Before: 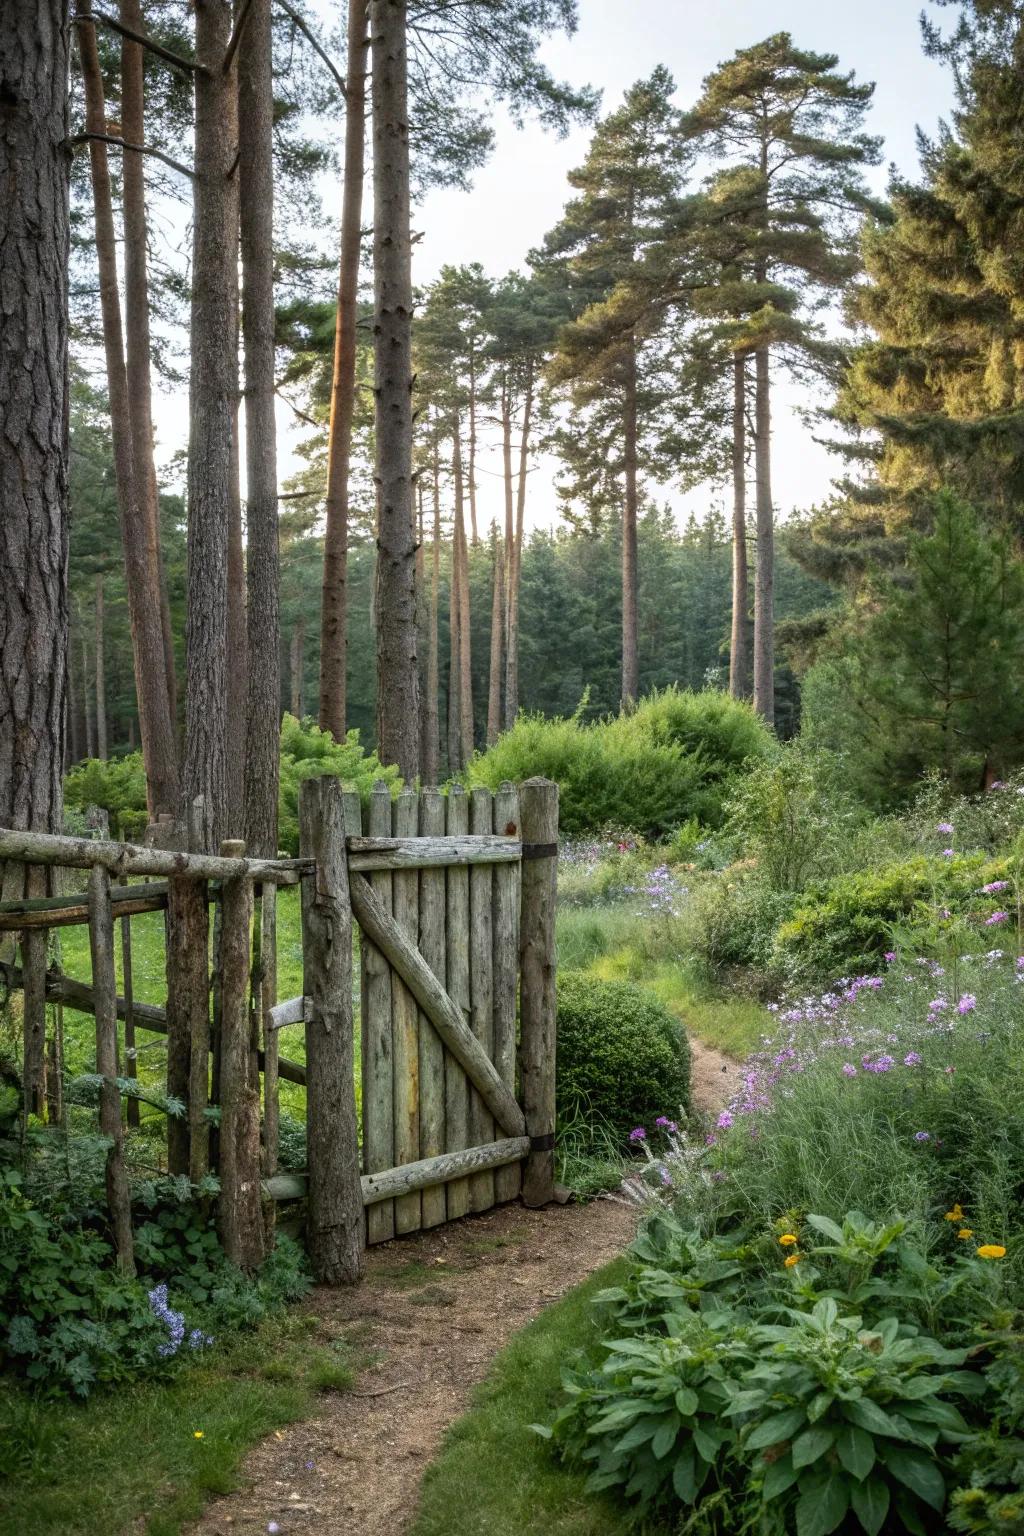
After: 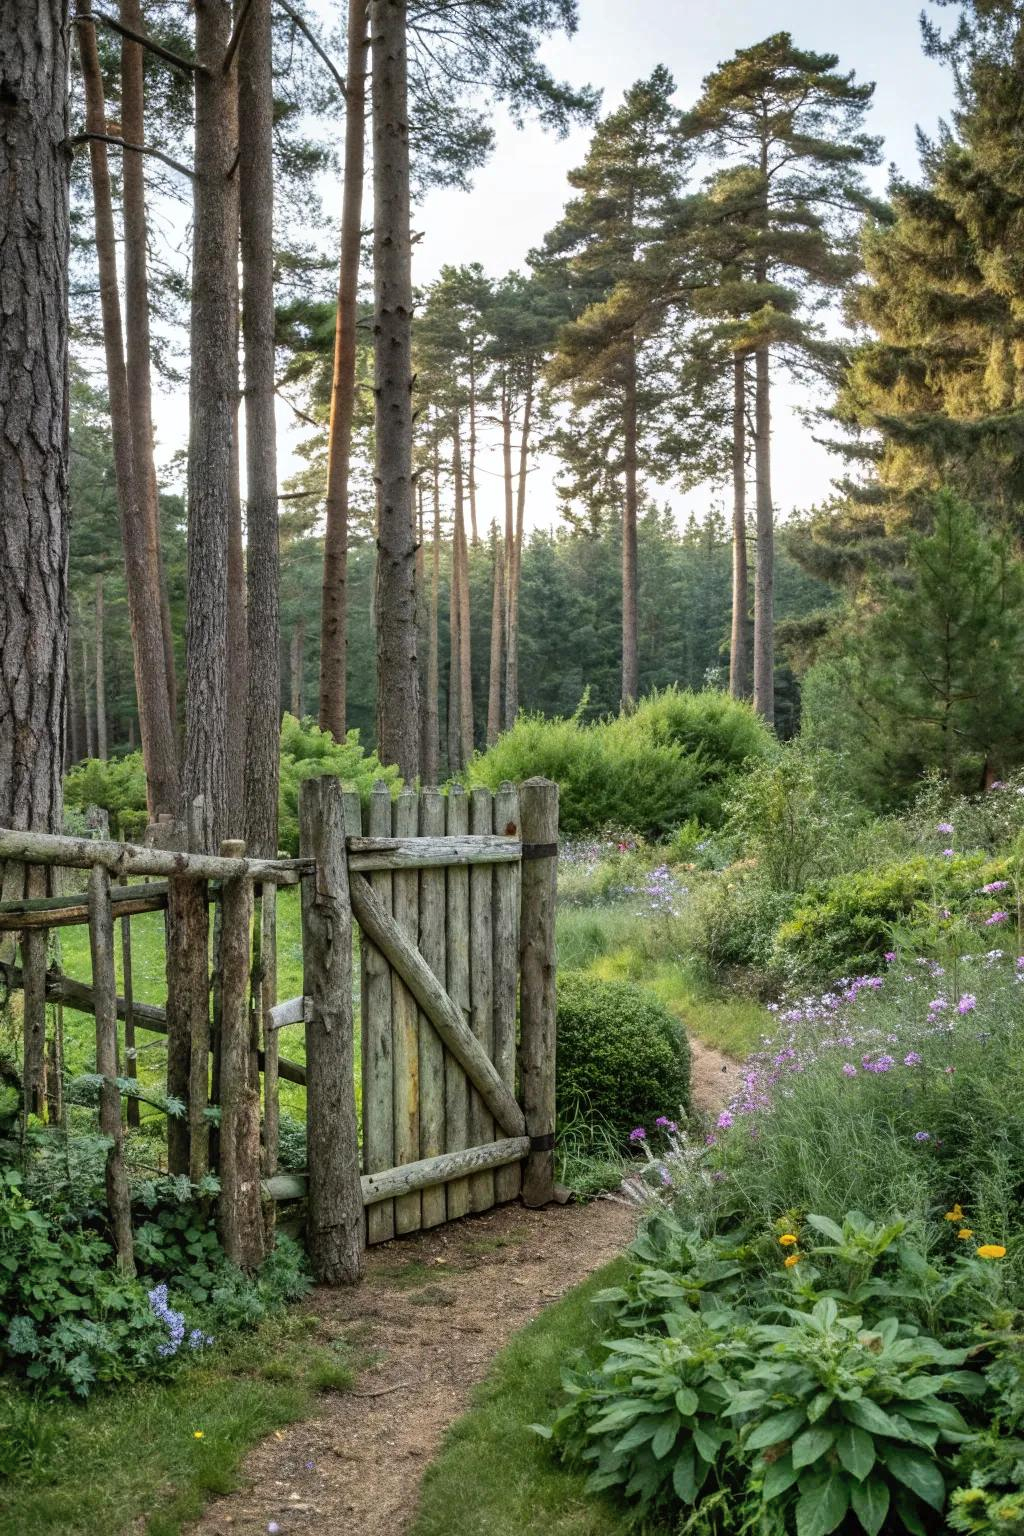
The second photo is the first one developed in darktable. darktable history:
shadows and highlights: shadows 59.58, highlights color adjustment 72.77%, soften with gaussian
exposure: compensate exposure bias true, compensate highlight preservation false
